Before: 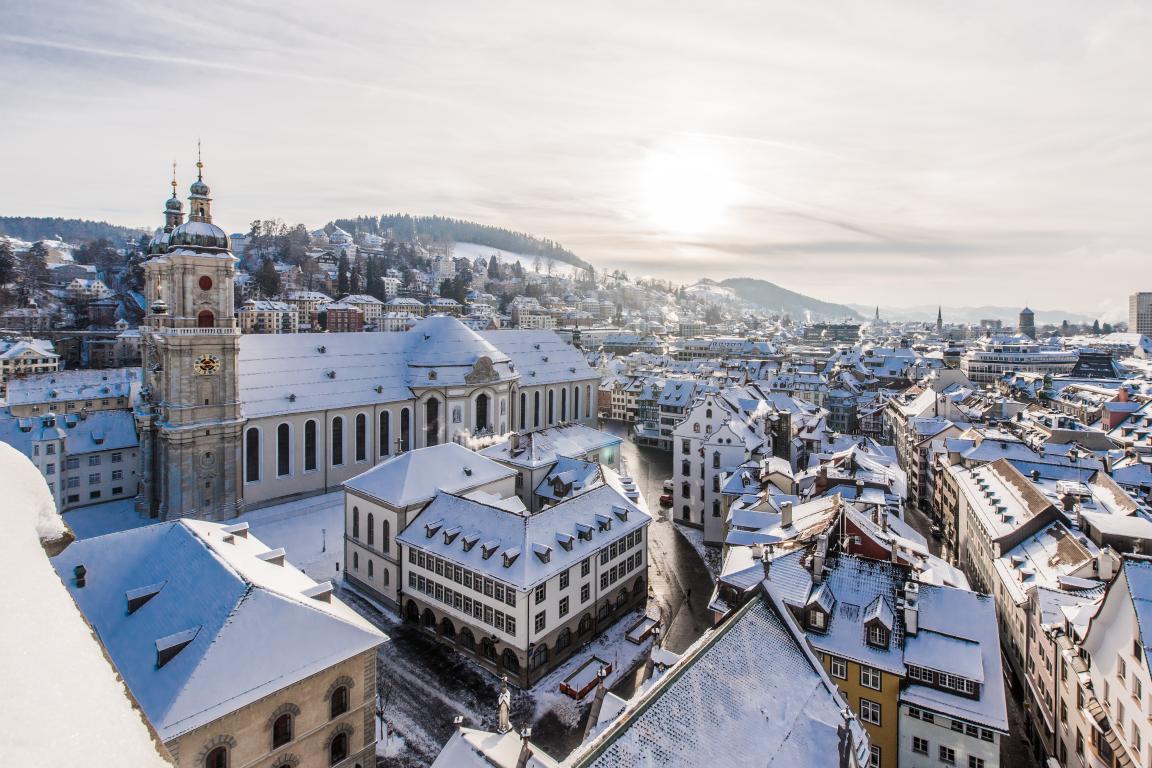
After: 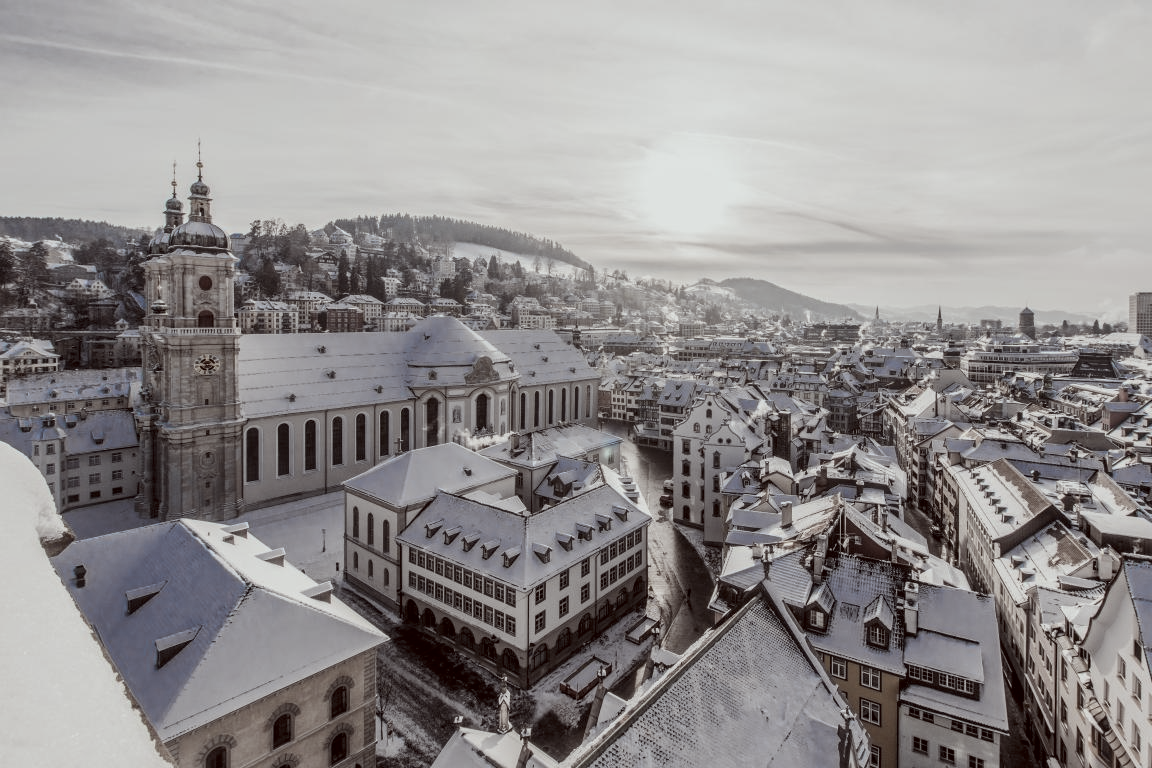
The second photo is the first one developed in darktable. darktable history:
color correction: highlights a* -7.22, highlights b* -0.167, shadows a* 20.44, shadows b* 12.42
tone equalizer: edges refinement/feathering 500, mask exposure compensation -1.57 EV, preserve details guided filter
local contrast: highlights 100%, shadows 98%, detail 120%, midtone range 0.2
exposure: exposure -0.424 EV, compensate highlight preservation false
color zones: curves: ch1 [(0.238, 0.163) (0.476, 0.2) (0.733, 0.322) (0.848, 0.134)]
